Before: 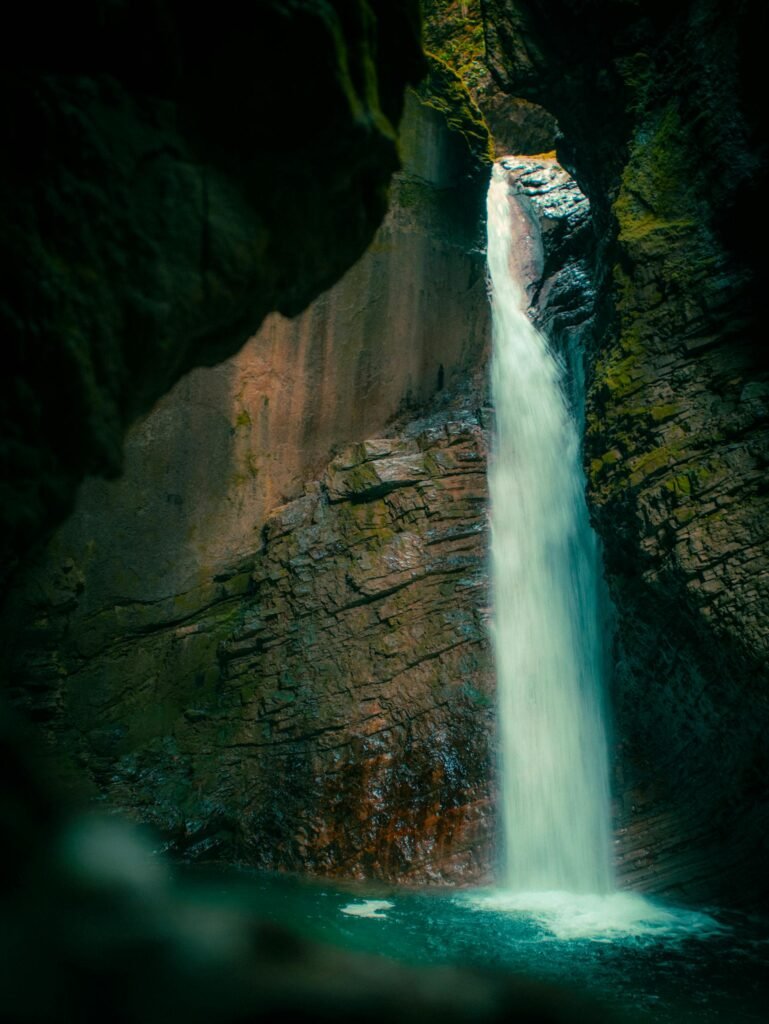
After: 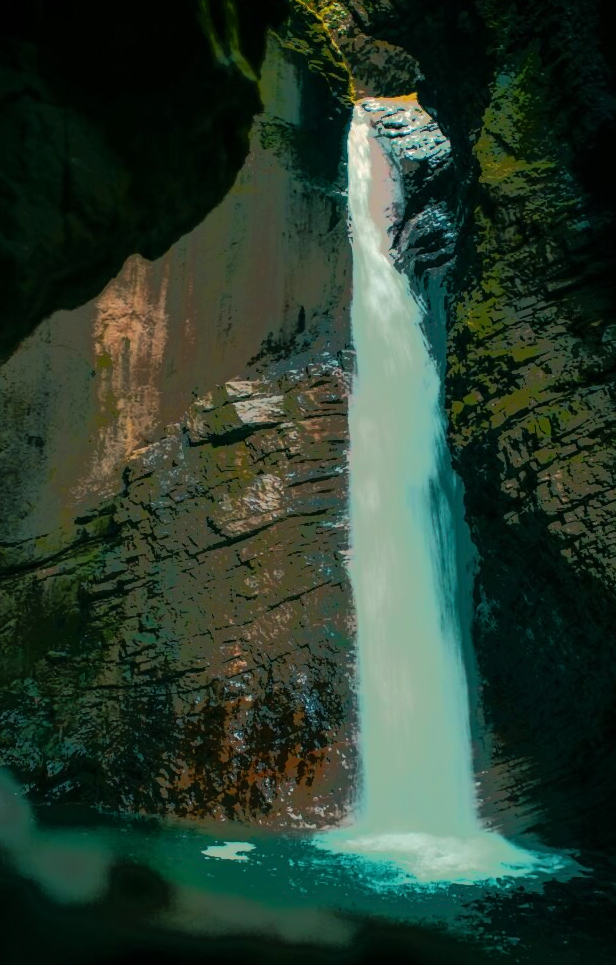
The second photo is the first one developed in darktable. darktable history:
crop and rotate: left 18.182%, top 5.74%, right 1.684%
exposure: exposure -0.047 EV, compensate exposure bias true, compensate highlight preservation false
tone equalizer: -7 EV -0.599 EV, -6 EV 1 EV, -5 EV -0.475 EV, -4 EV 0.456 EV, -3 EV 0.435 EV, -2 EV 0.127 EV, -1 EV -0.161 EV, +0 EV -0.374 EV, edges refinement/feathering 500, mask exposure compensation -1.57 EV, preserve details no
